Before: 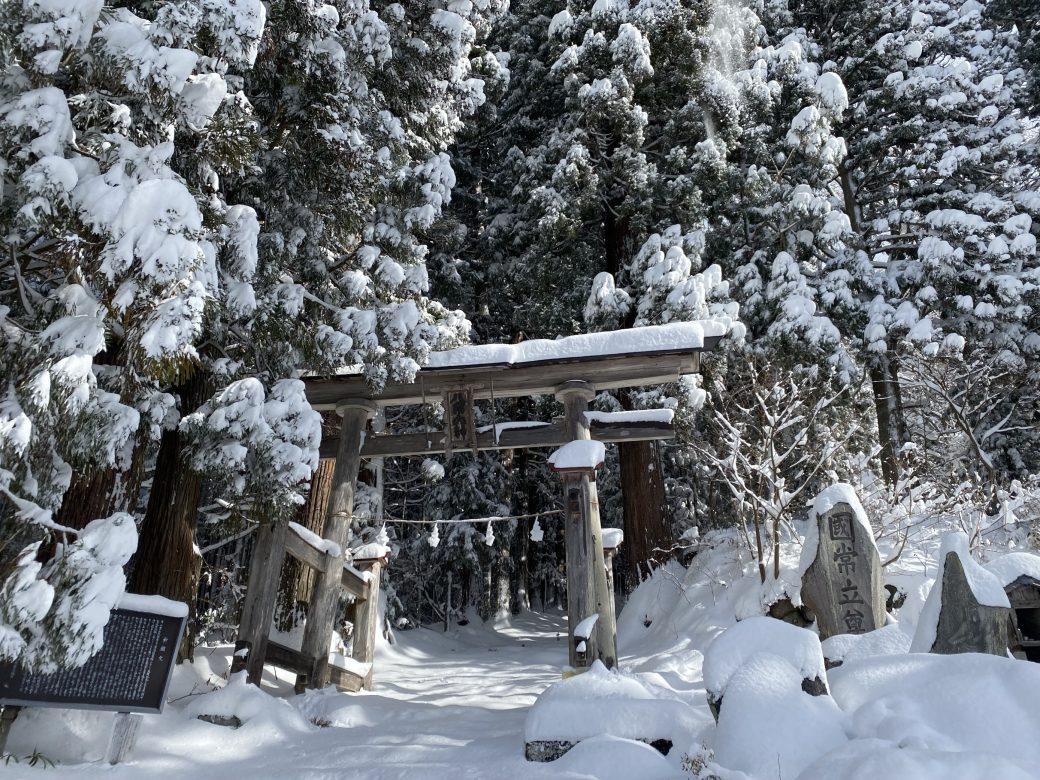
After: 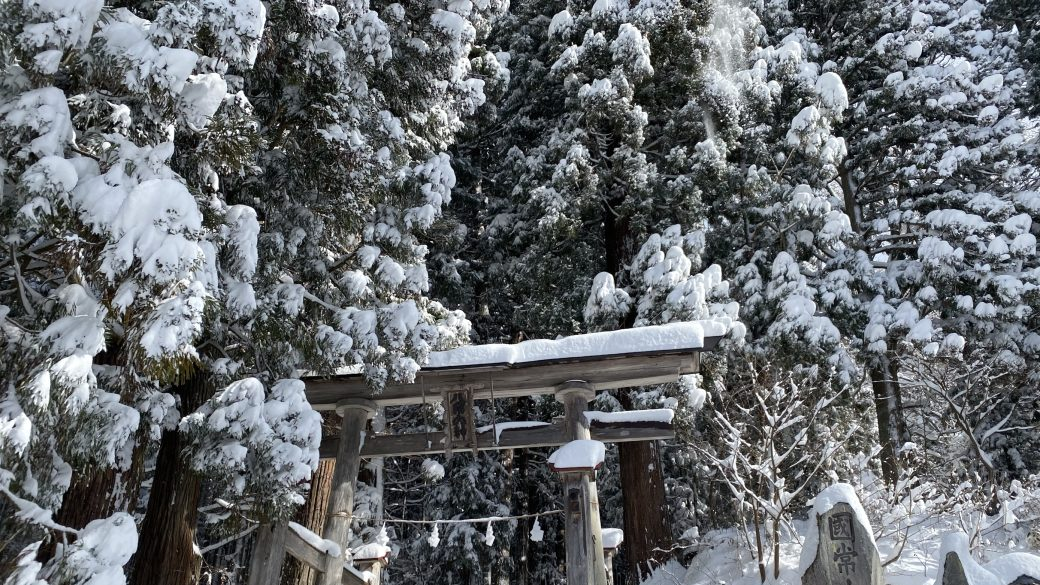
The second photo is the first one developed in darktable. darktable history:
crop: bottom 24.991%
shadows and highlights: low approximation 0.01, soften with gaussian
tone equalizer: on, module defaults
